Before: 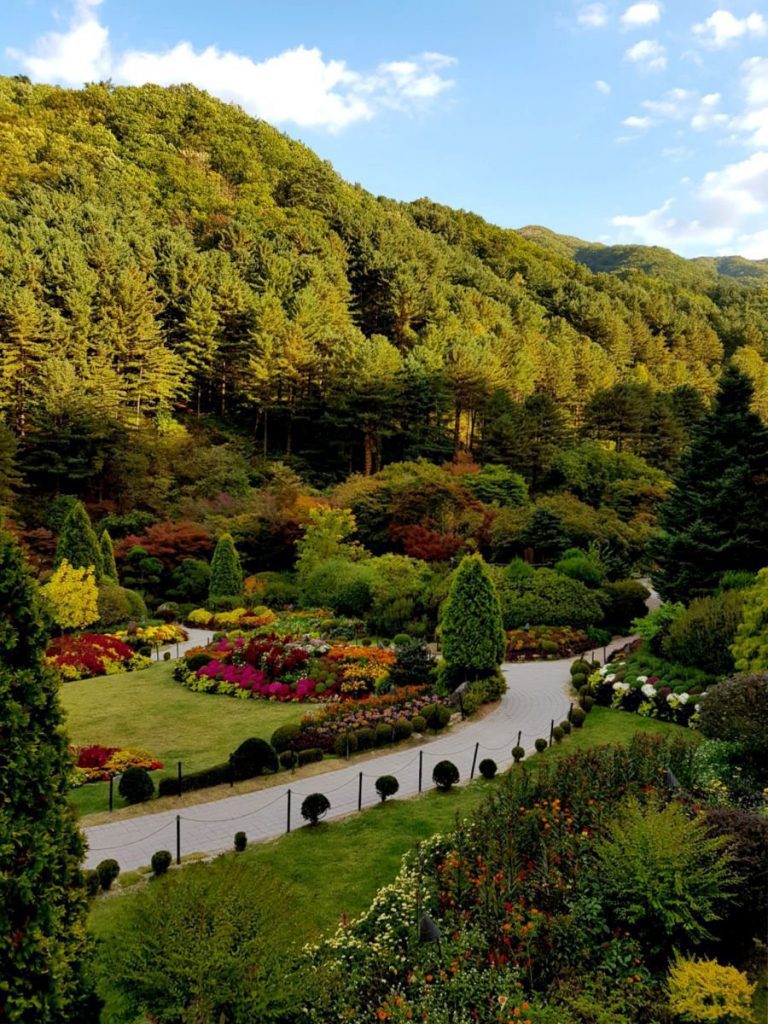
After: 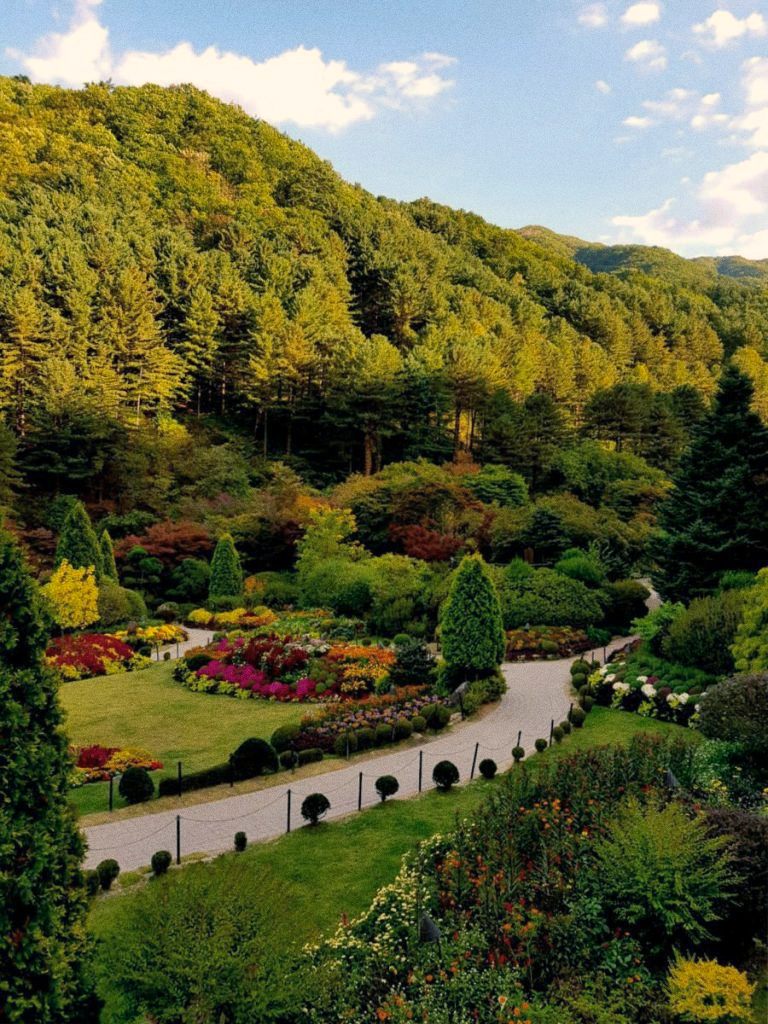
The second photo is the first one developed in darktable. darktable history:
shadows and highlights: radius 125.46, shadows 21.19, highlights -21.19, low approximation 0.01
grain: coarseness 0.09 ISO
color balance rgb: shadows lift › chroma 5.41%, shadows lift › hue 240°, highlights gain › chroma 3.74%, highlights gain › hue 60°, saturation formula JzAzBz (2021)
